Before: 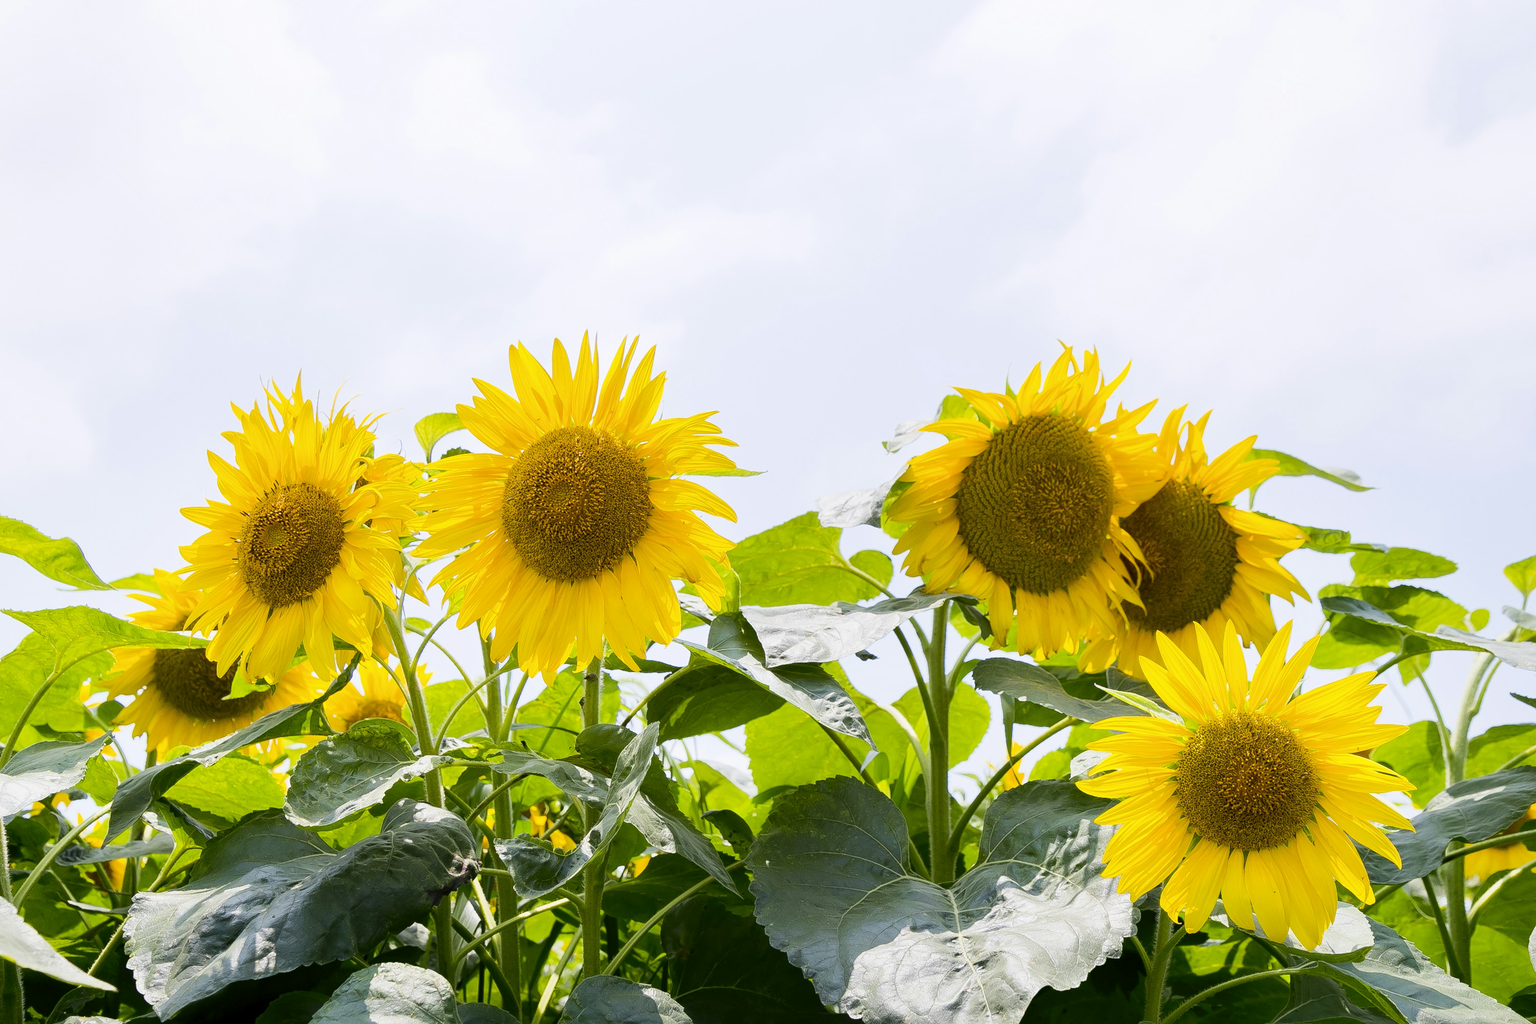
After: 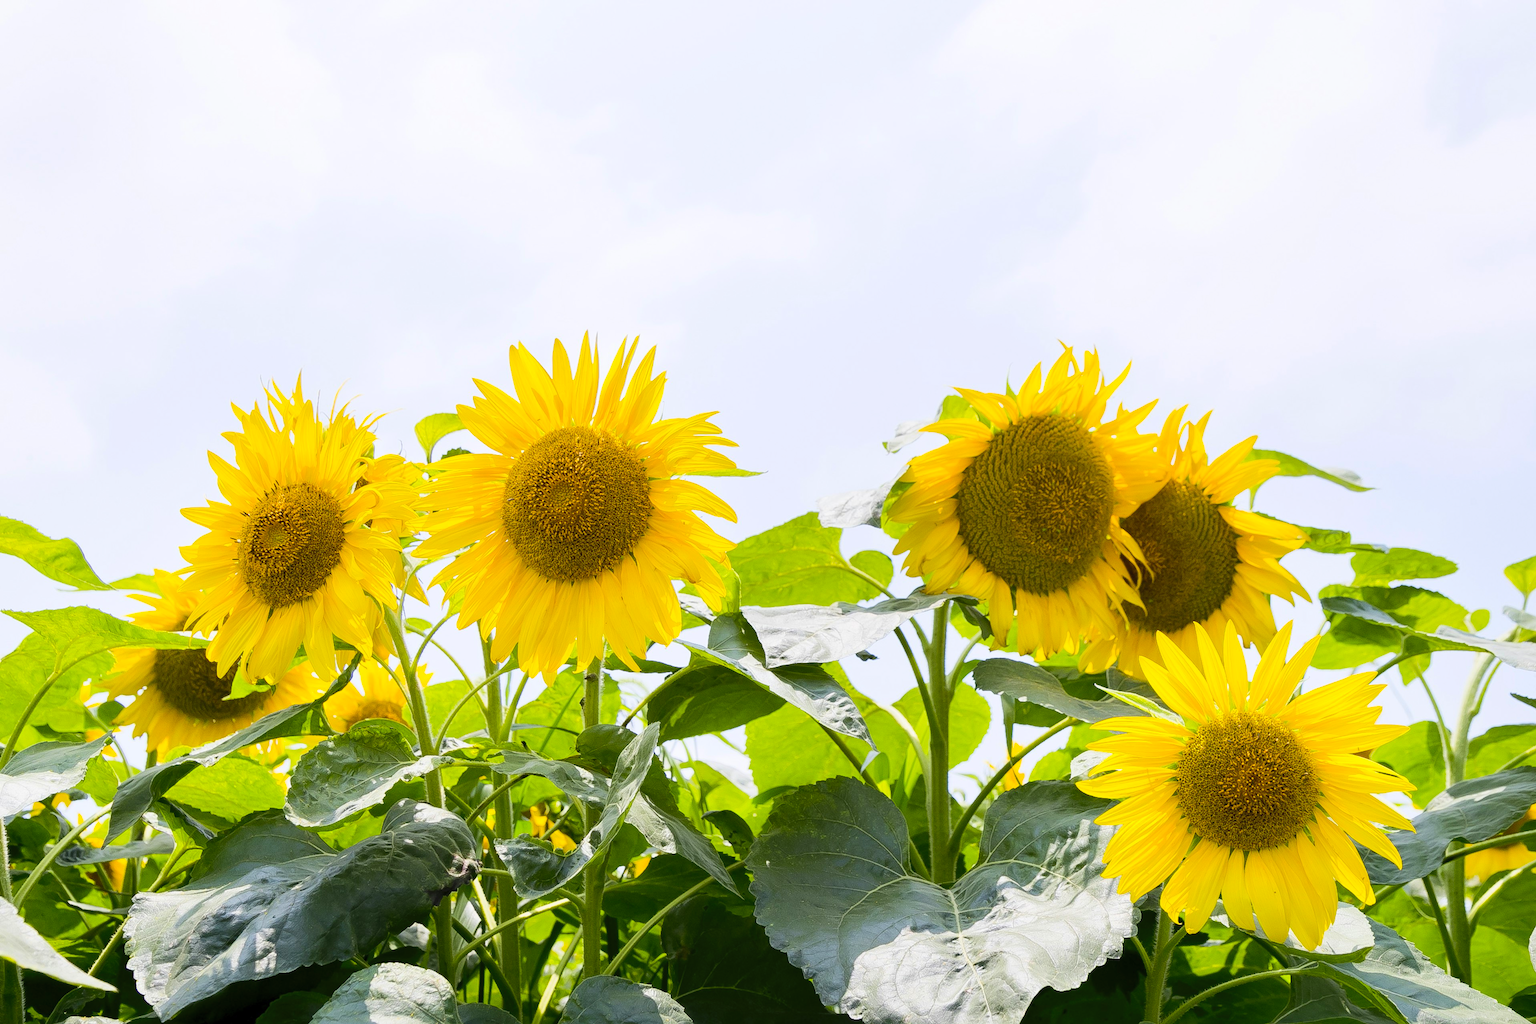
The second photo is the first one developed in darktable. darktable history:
contrast brightness saturation: contrast 0.07, brightness 0.073, saturation 0.18
